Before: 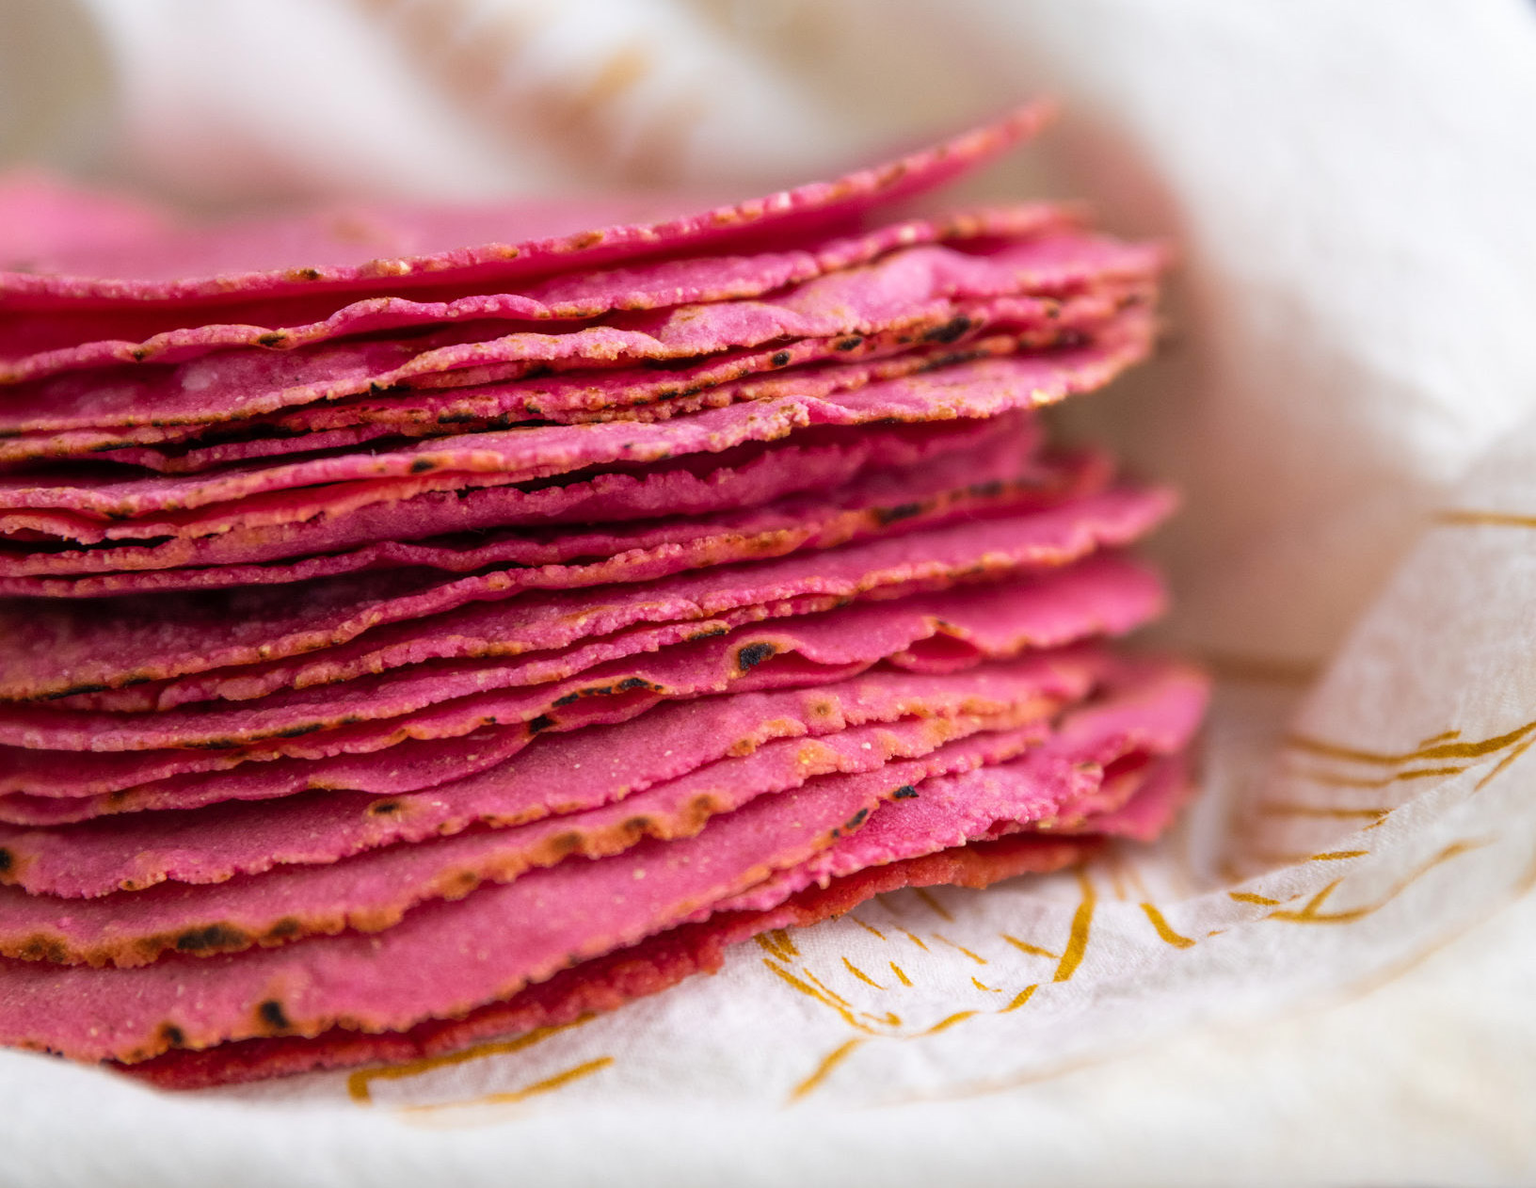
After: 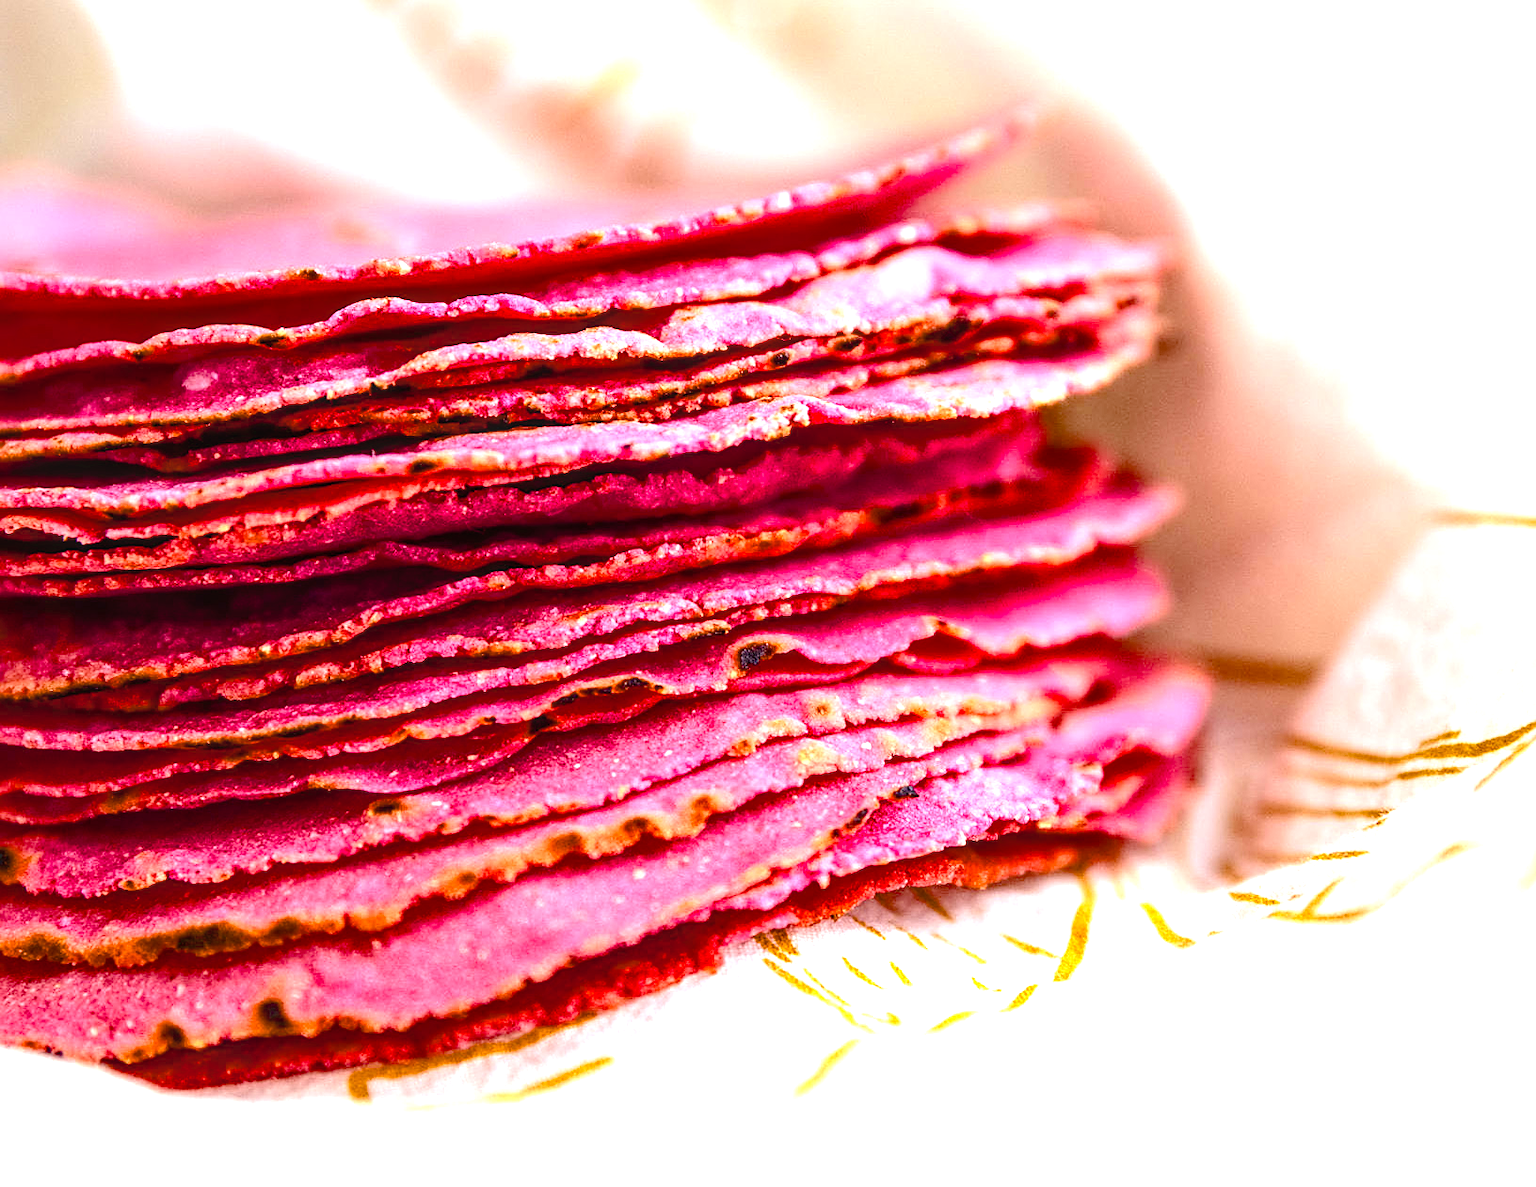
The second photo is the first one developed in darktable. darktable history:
color balance rgb: linear chroma grading › global chroma 5.619%, perceptual saturation grading › global saturation 45.435%, perceptual saturation grading › highlights -50.075%, perceptual saturation grading › shadows 30.674%, global vibrance 10.305%, saturation formula JzAzBz (2021)
local contrast: on, module defaults
sharpen: on, module defaults
exposure: black level correction 0, exposure 1.199 EV, compensate highlight preservation false
